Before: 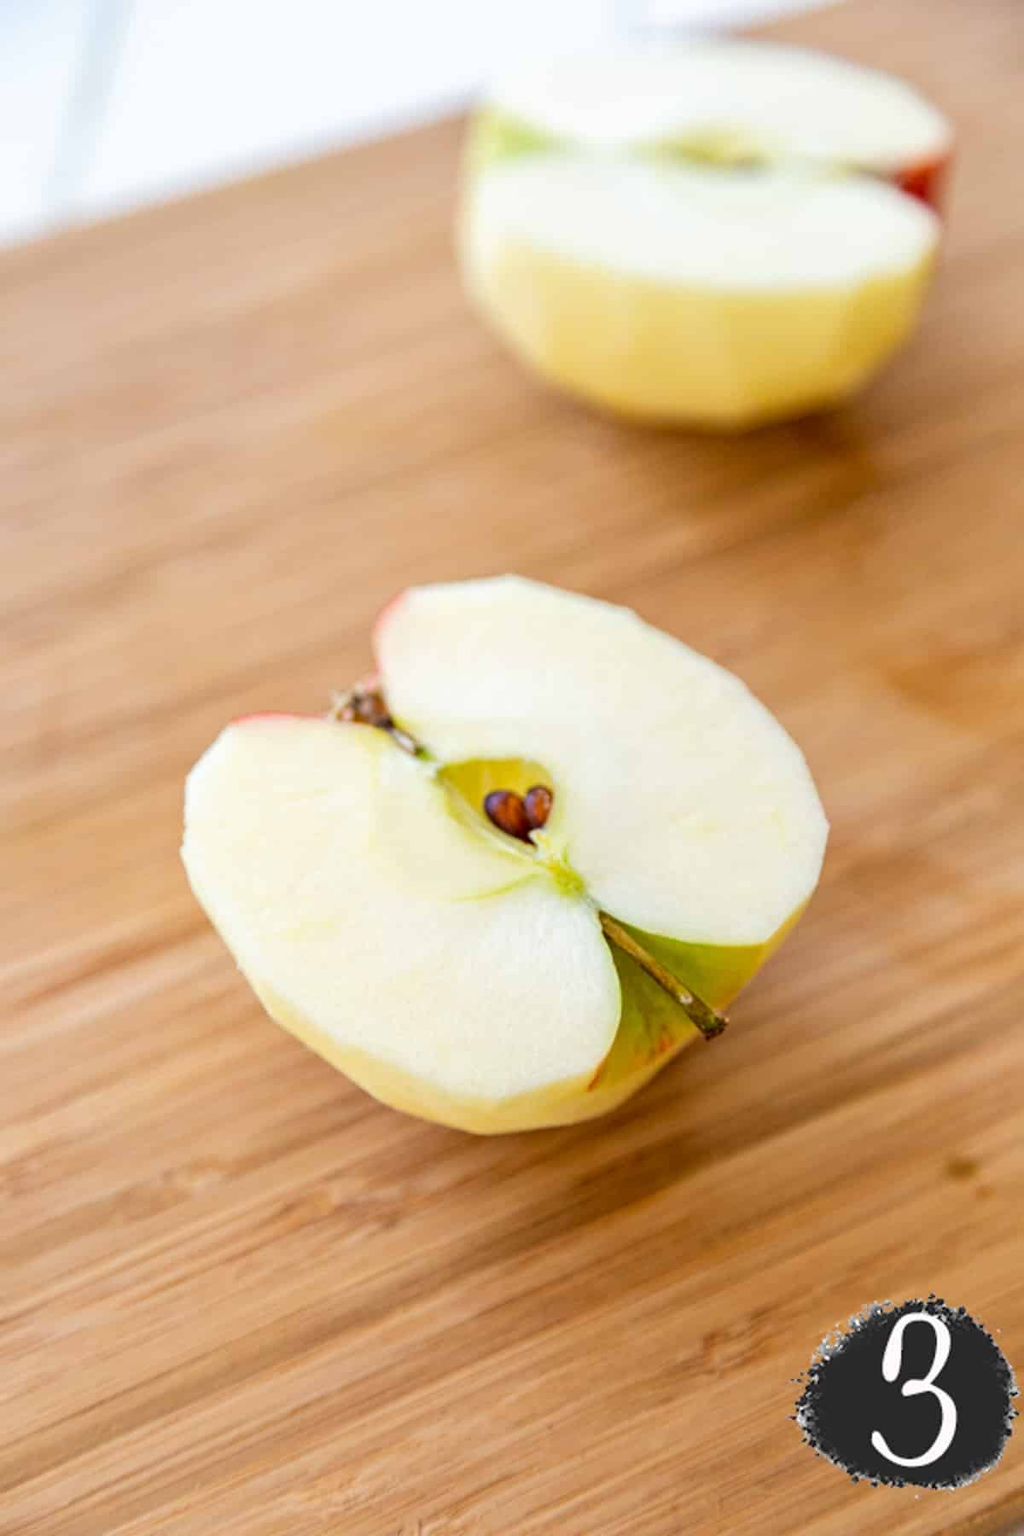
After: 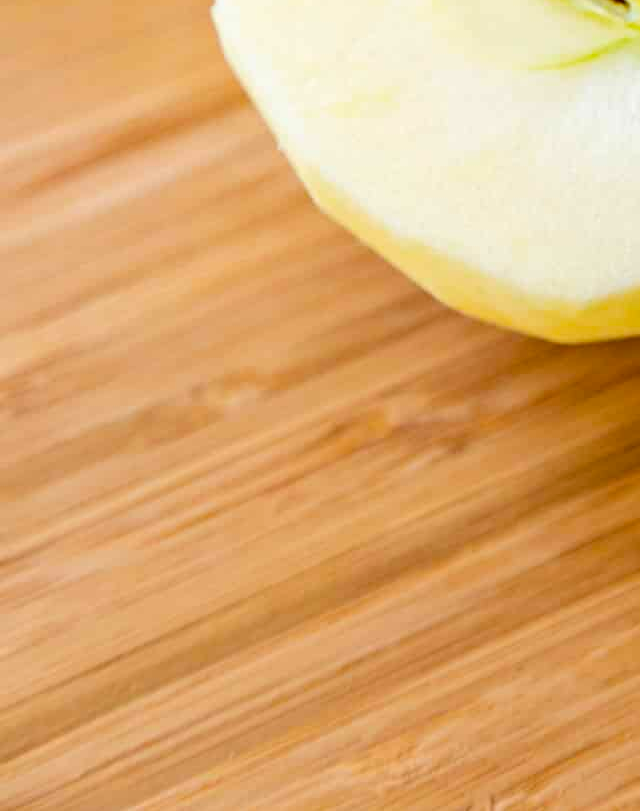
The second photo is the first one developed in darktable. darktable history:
color balance rgb: perceptual saturation grading › global saturation 20%, global vibrance 20%
crop and rotate: top 54.778%, right 46.61%, bottom 0.159%
